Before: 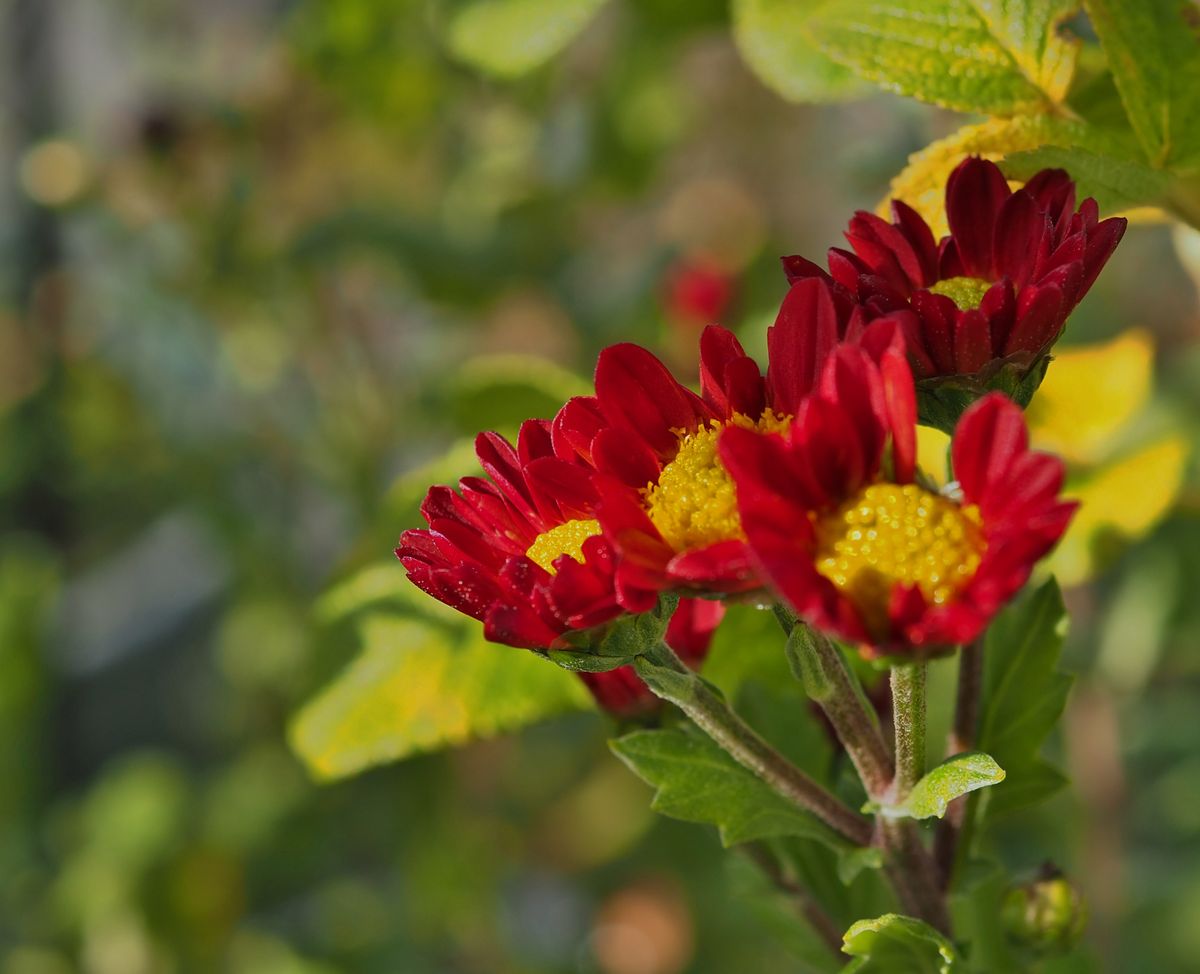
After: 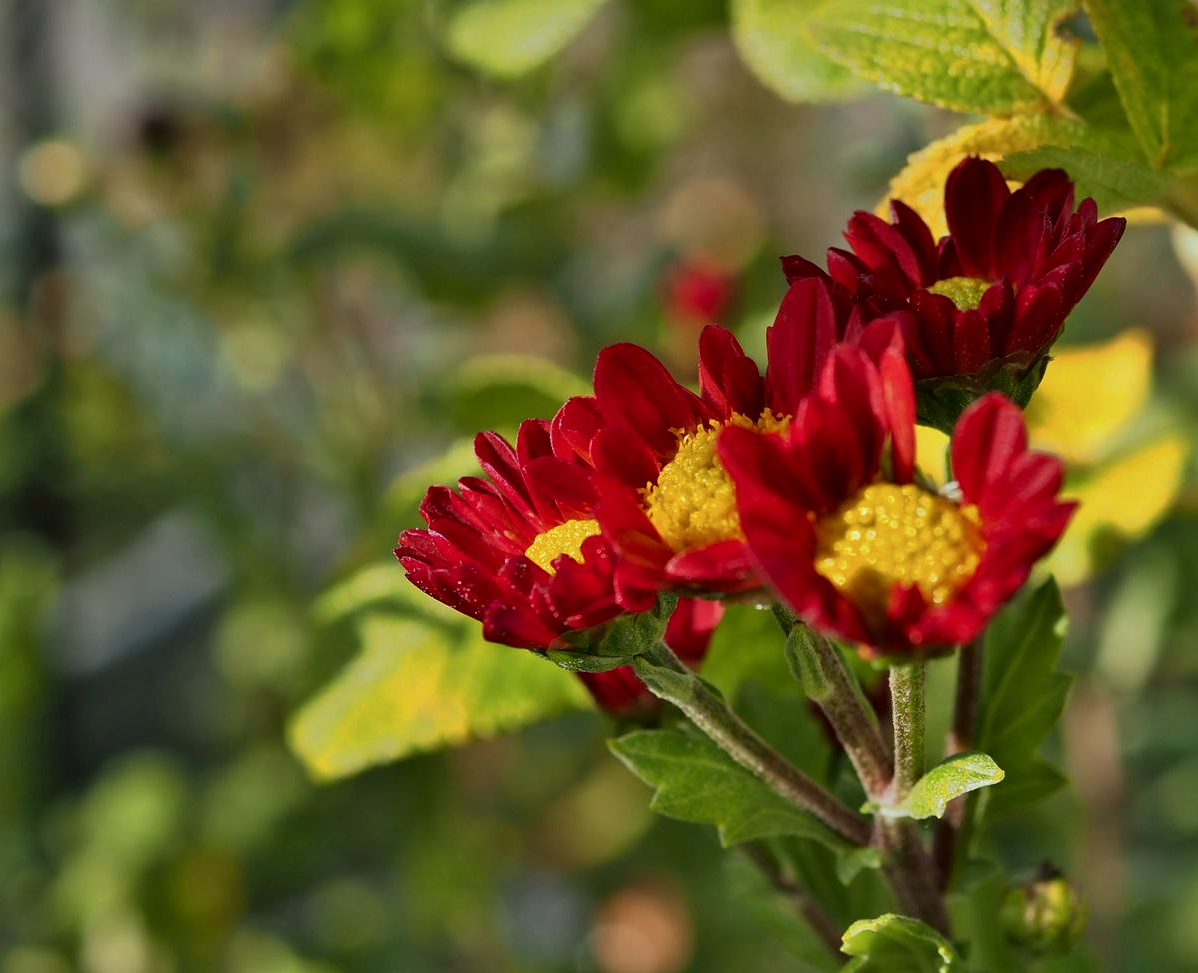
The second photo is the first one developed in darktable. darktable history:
crop: left 0.113%
tone curve: curves: ch0 [(0, 0) (0.003, 0.001) (0.011, 0.005) (0.025, 0.011) (0.044, 0.02) (0.069, 0.031) (0.1, 0.045) (0.136, 0.077) (0.177, 0.124) (0.224, 0.181) (0.277, 0.245) (0.335, 0.316) (0.399, 0.393) (0.468, 0.477) (0.543, 0.568) (0.623, 0.666) (0.709, 0.771) (0.801, 0.871) (0.898, 0.965) (1, 1)], color space Lab, independent channels, preserve colors none
